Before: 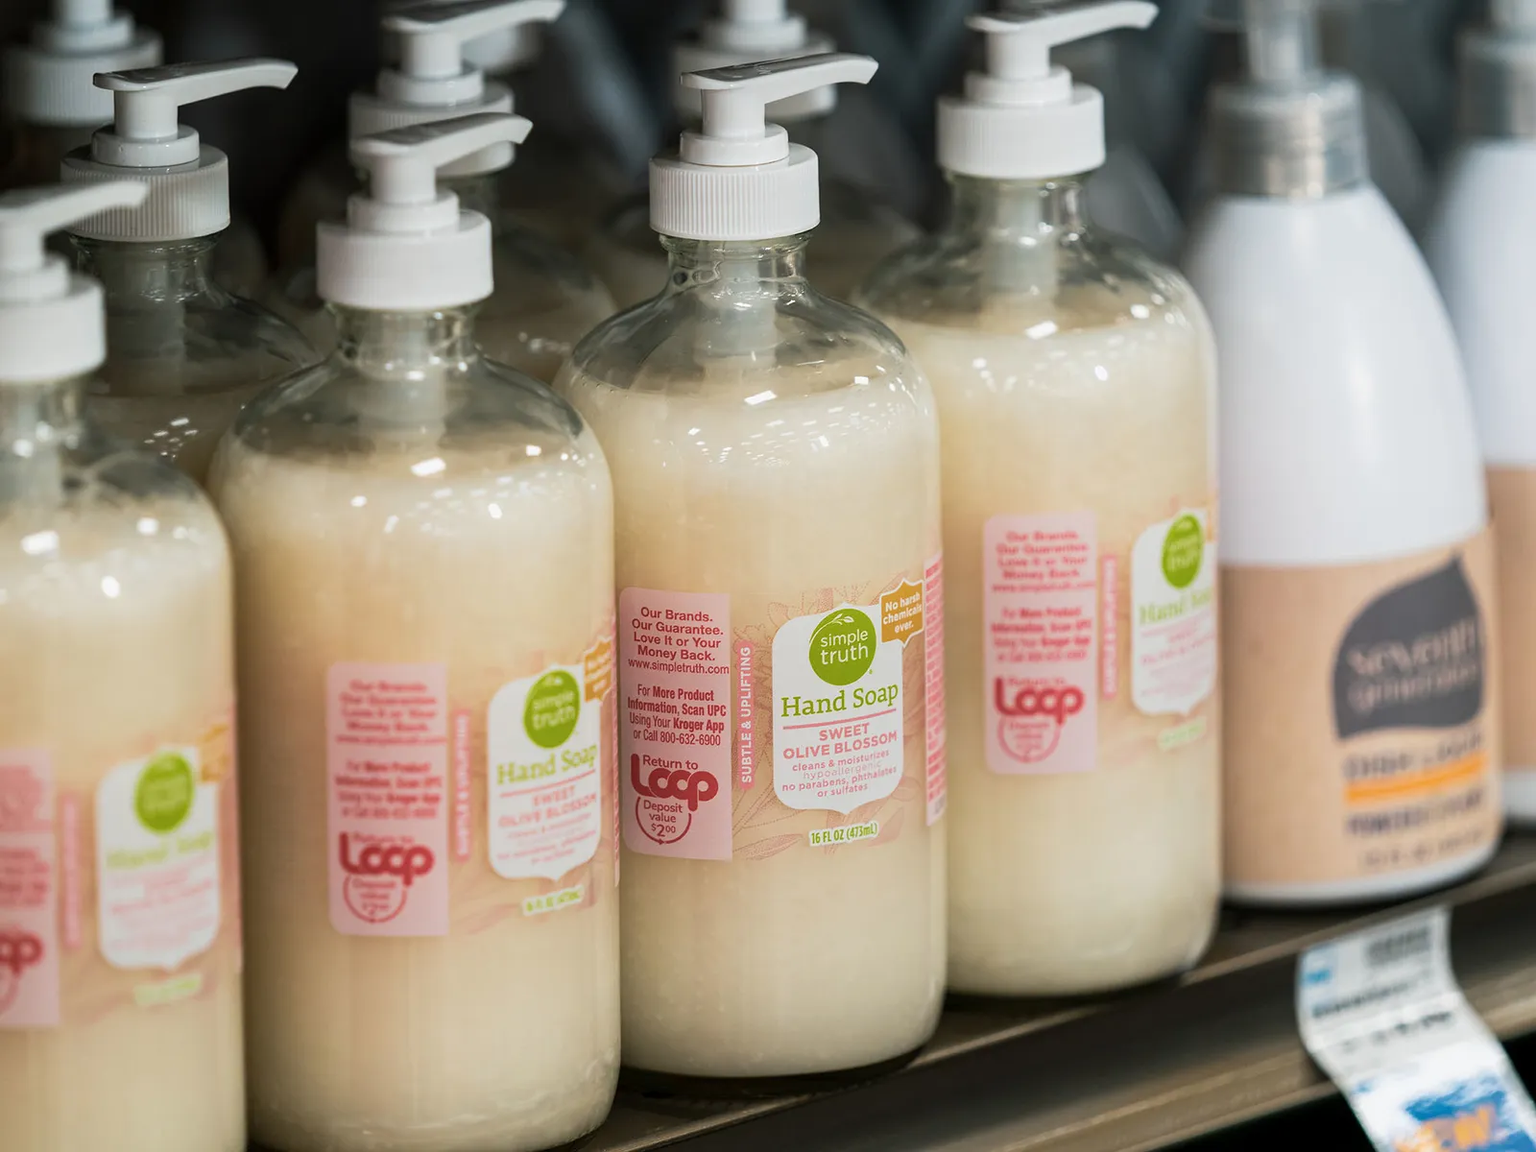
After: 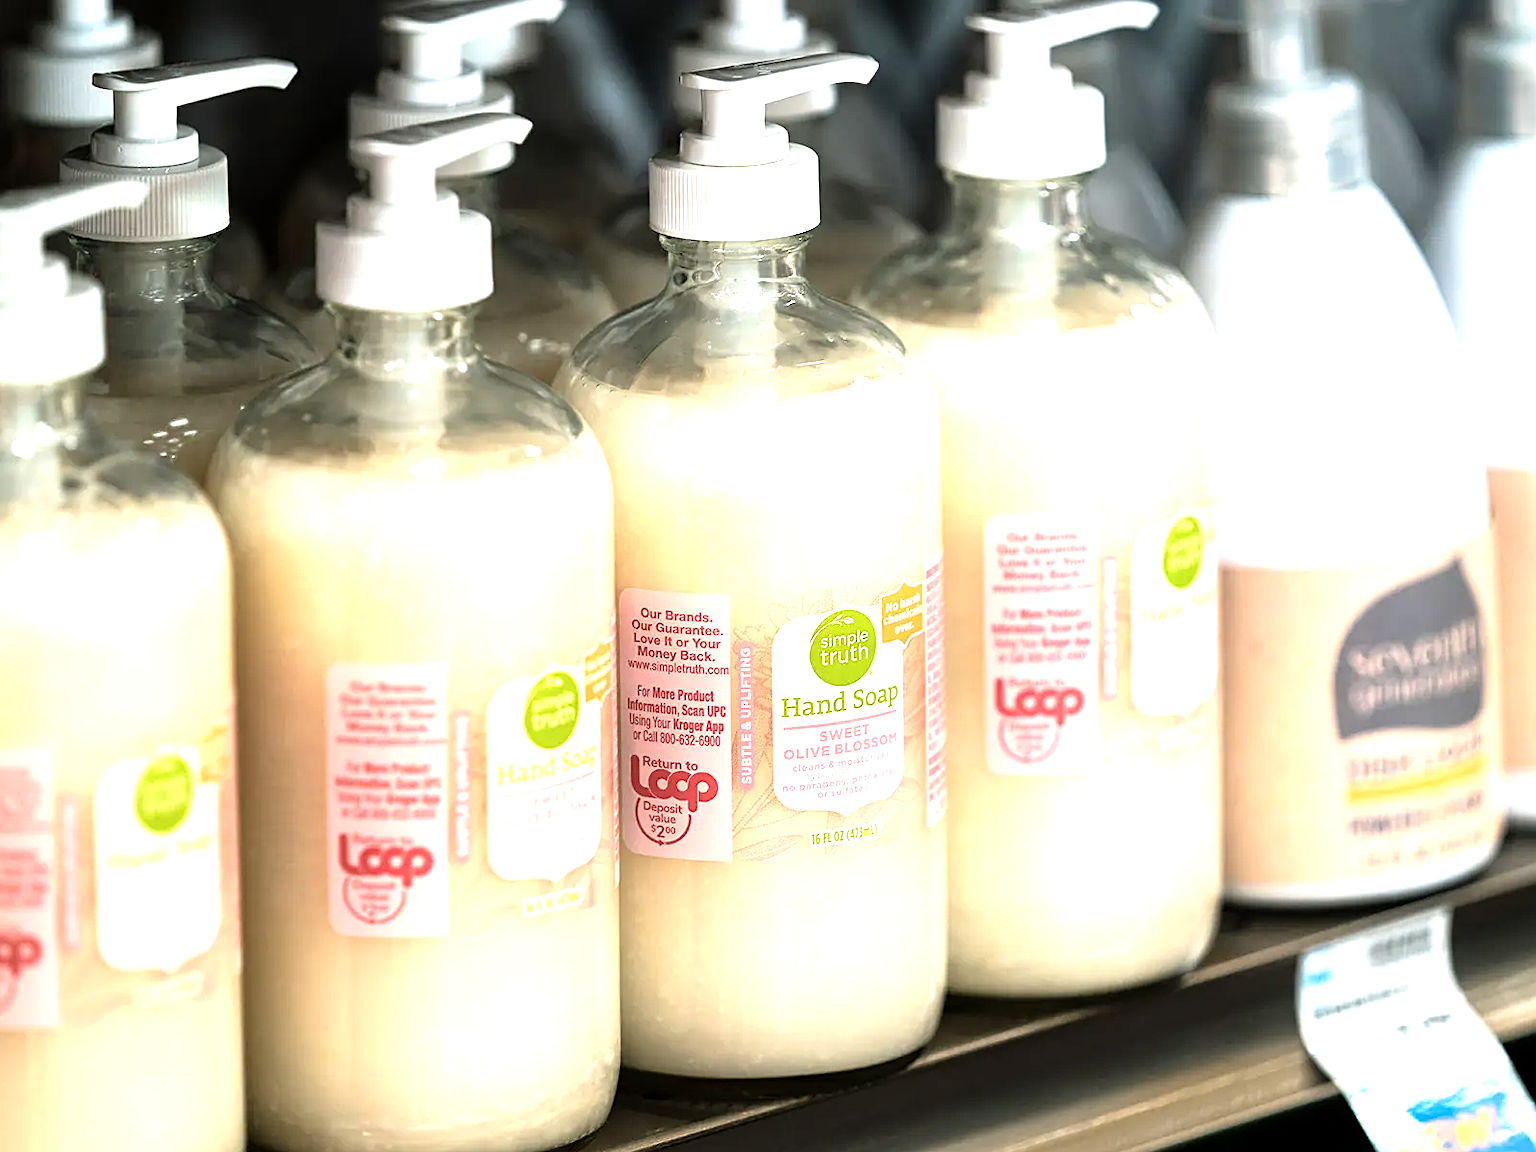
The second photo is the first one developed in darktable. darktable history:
crop and rotate: left 0.077%, bottom 0.012%
exposure: exposure 0.563 EV, compensate highlight preservation false
tone equalizer: -8 EV -0.752 EV, -7 EV -0.734 EV, -6 EV -0.585 EV, -5 EV -0.408 EV, -3 EV 0.382 EV, -2 EV 0.6 EV, -1 EV 0.694 EV, +0 EV 0.753 EV
sharpen: on, module defaults
